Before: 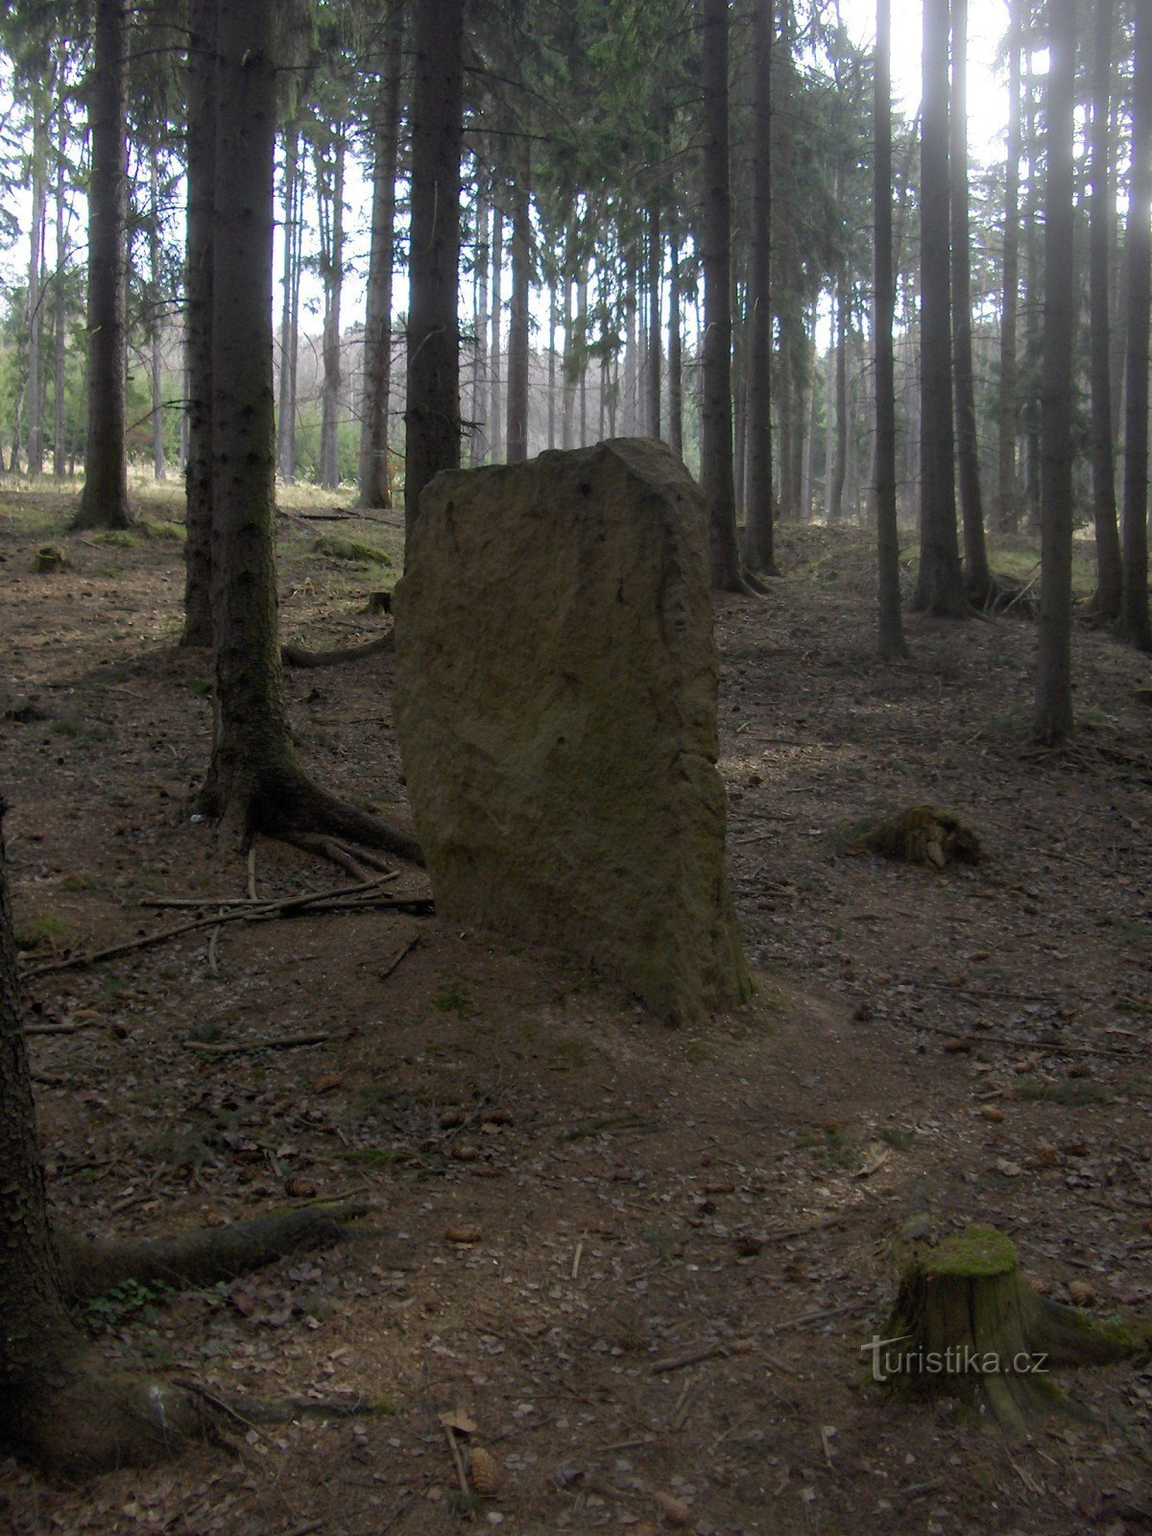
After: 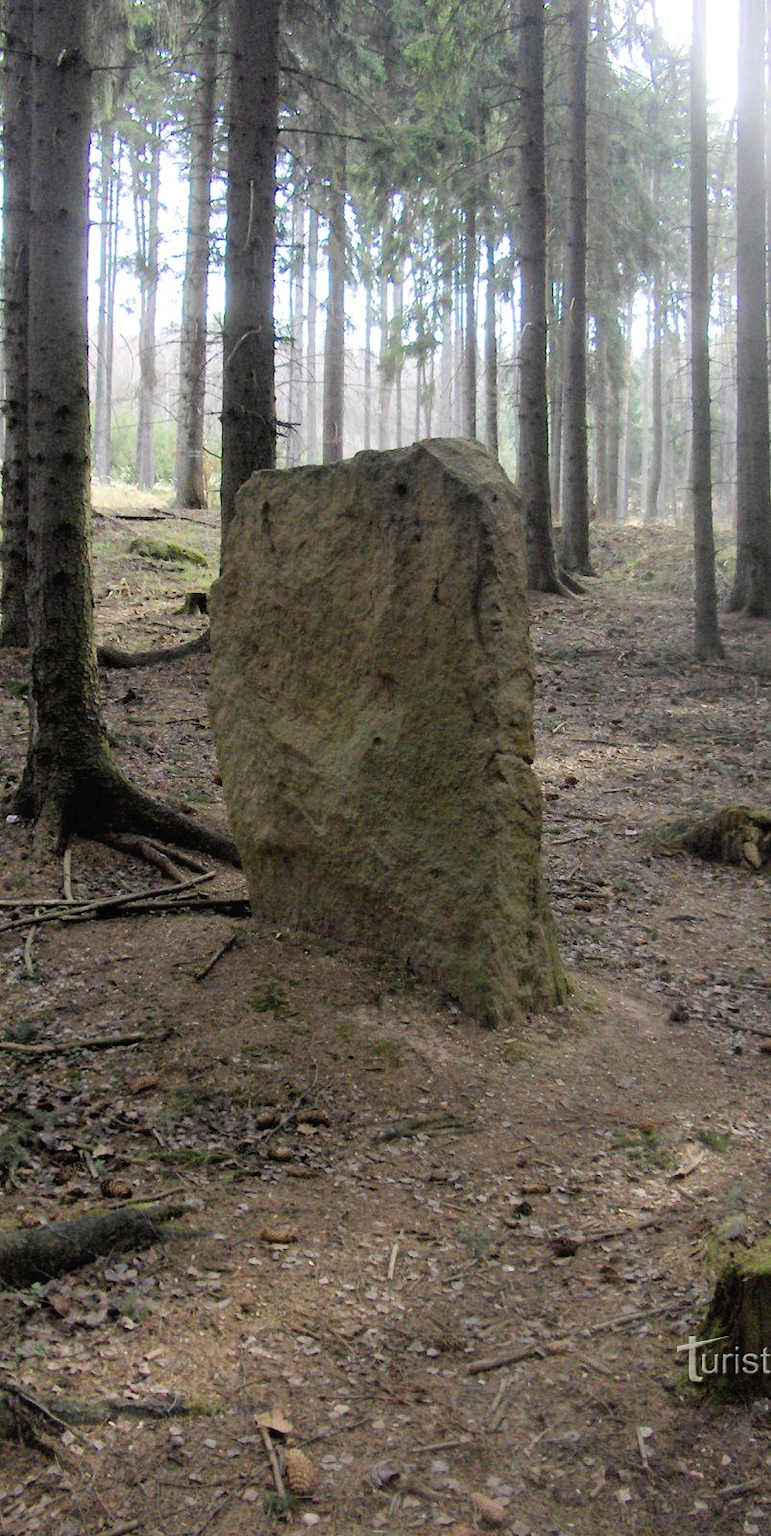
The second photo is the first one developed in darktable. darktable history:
exposure: black level correction 0, exposure 1.686 EV, compensate highlight preservation false
tone curve: curves: ch0 [(0, 0) (0.003, 0.019) (0.011, 0.022) (0.025, 0.027) (0.044, 0.037) (0.069, 0.049) (0.1, 0.066) (0.136, 0.091) (0.177, 0.125) (0.224, 0.159) (0.277, 0.206) (0.335, 0.266) (0.399, 0.332) (0.468, 0.411) (0.543, 0.492) (0.623, 0.577) (0.709, 0.668) (0.801, 0.767) (0.898, 0.869) (1, 1)], color space Lab, linked channels, preserve colors none
filmic rgb: black relative exposure -6.72 EV, white relative exposure 4.56 EV, hardness 3.22
tone equalizer: -8 EV -0.454 EV, -7 EV -0.4 EV, -6 EV -0.352 EV, -5 EV -0.231 EV, -3 EV 0.246 EV, -2 EV 0.351 EV, -1 EV 0.376 EV, +0 EV 0.399 EV
crop and rotate: left 16.067%, right 17.01%
